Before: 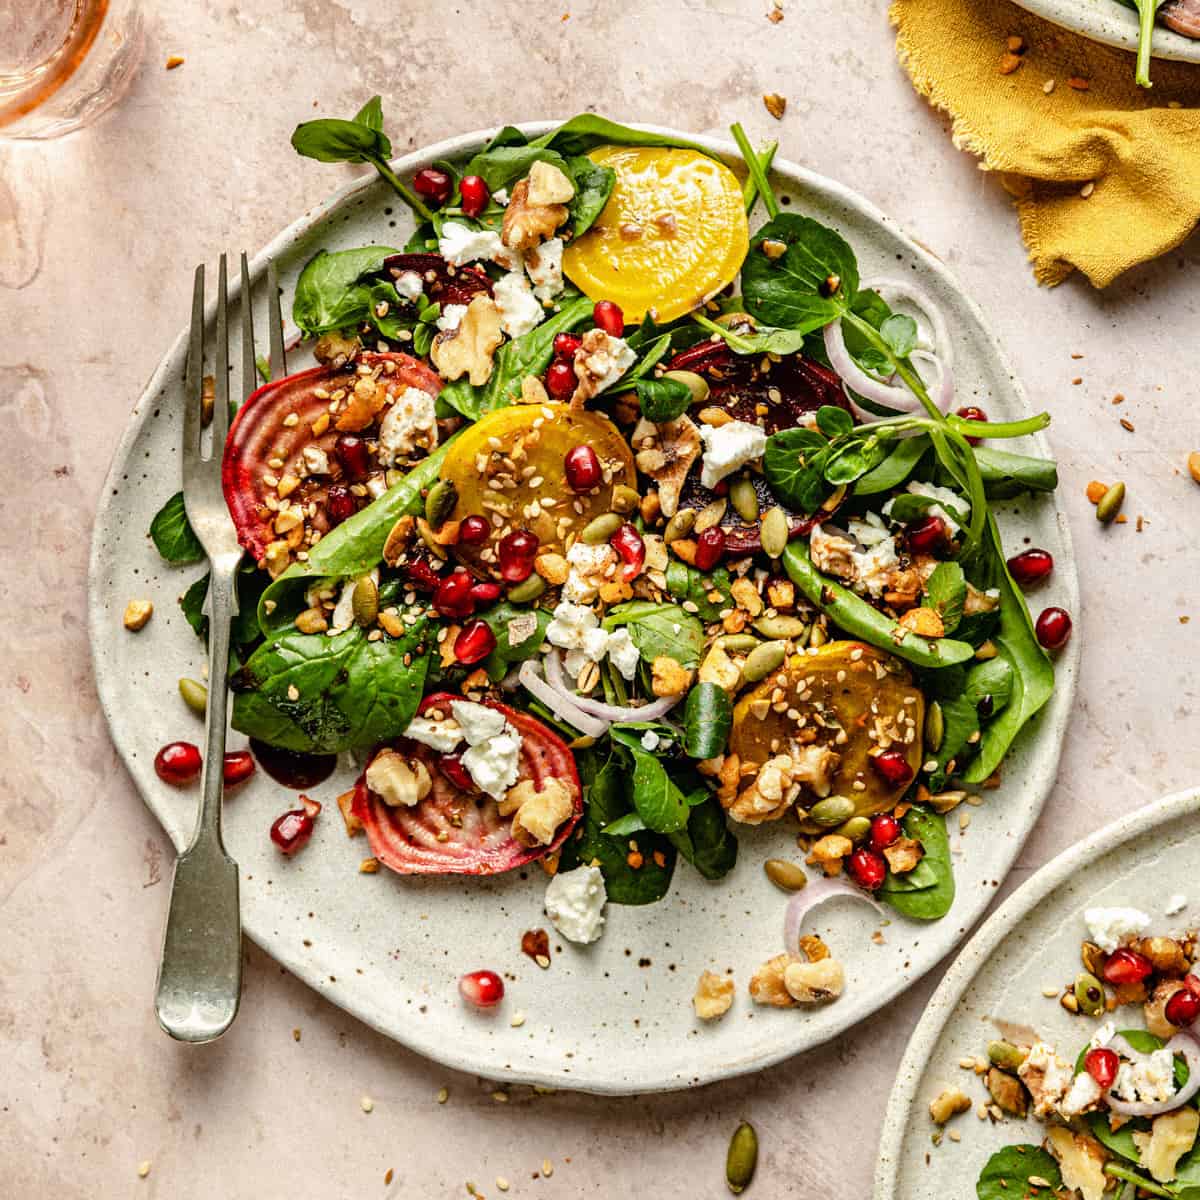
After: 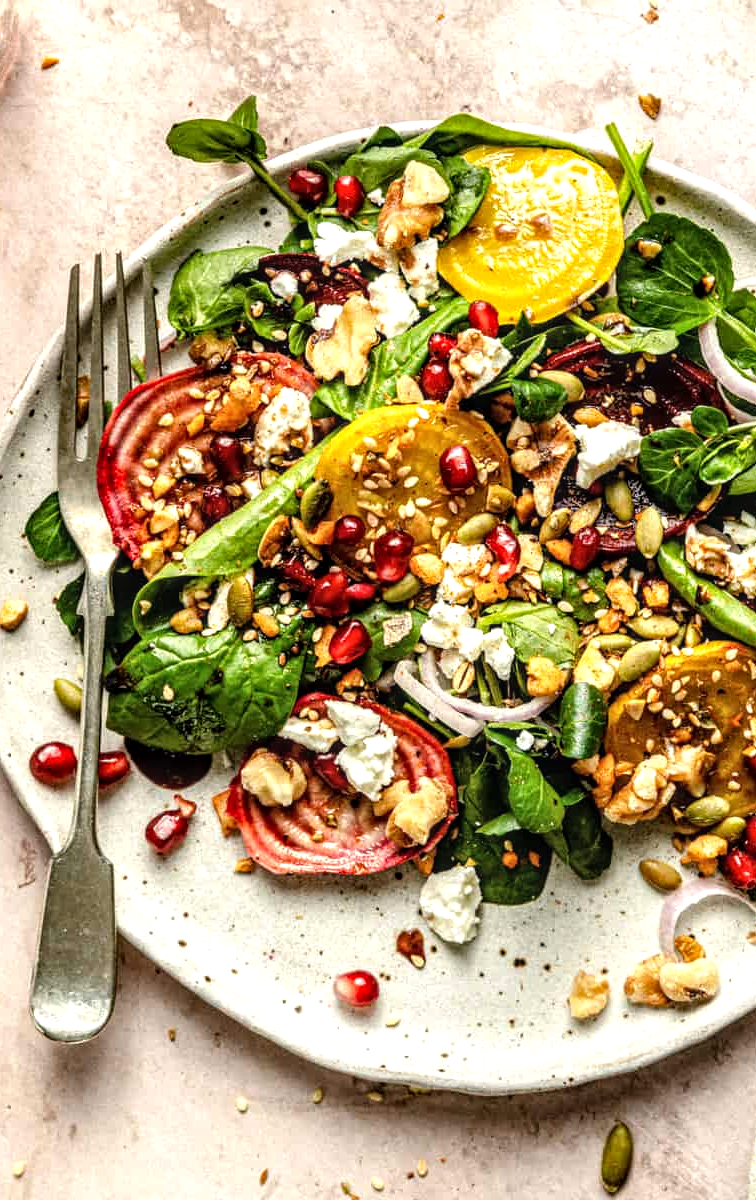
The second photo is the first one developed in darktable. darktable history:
tone equalizer: -8 EV -0.409 EV, -7 EV -0.415 EV, -6 EV -0.351 EV, -5 EV -0.225 EV, -3 EV 0.224 EV, -2 EV 0.311 EV, -1 EV 0.394 EV, +0 EV 0.422 EV
crop: left 10.436%, right 26.487%
local contrast: detail 130%
